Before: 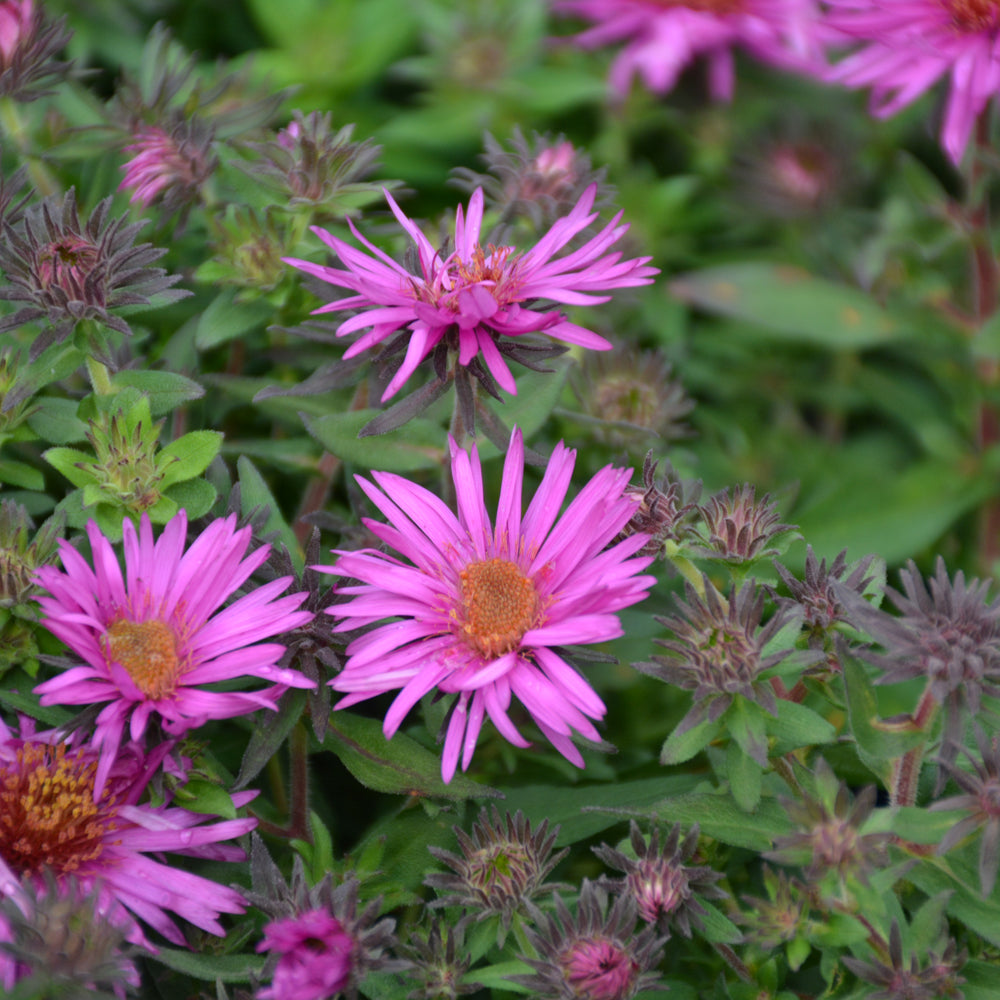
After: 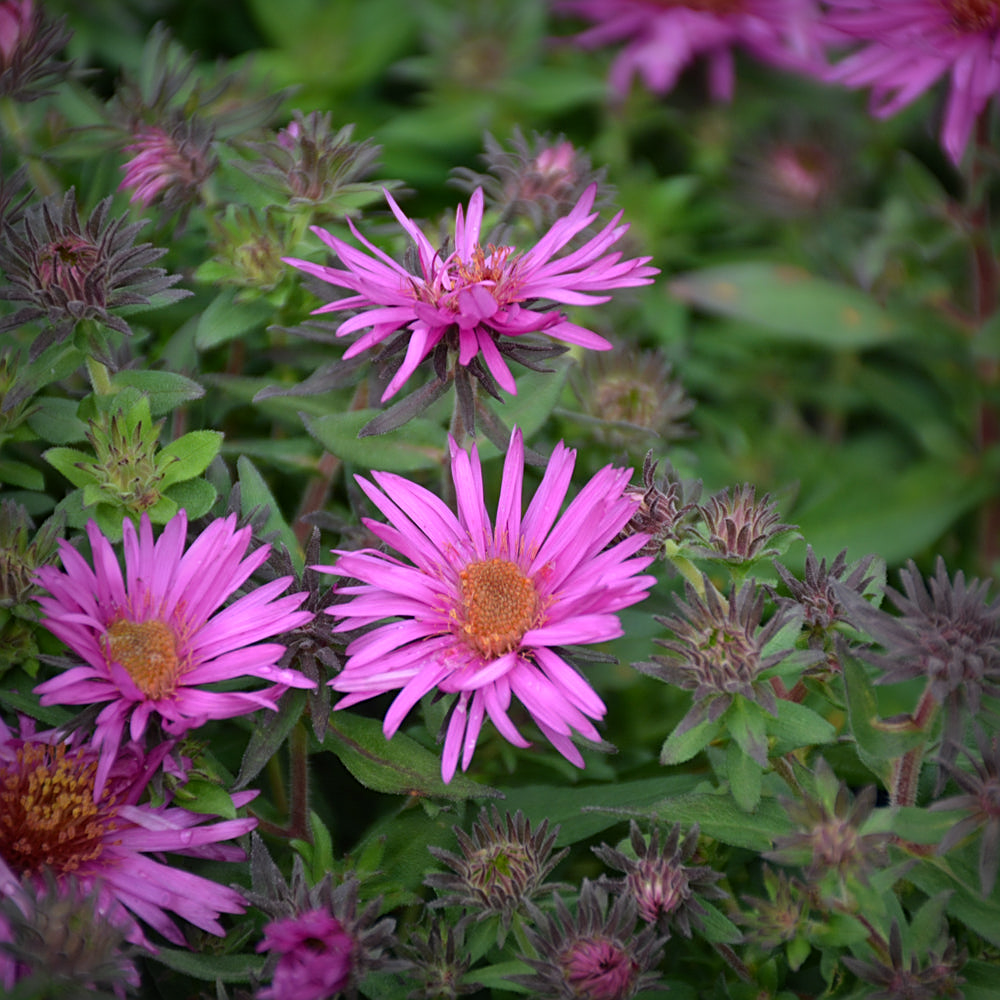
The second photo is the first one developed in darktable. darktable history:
vignetting: fall-off start 53.2%, brightness -0.594, saturation 0, automatic ratio true, width/height ratio 1.313, shape 0.22, unbound false
sharpen: on, module defaults
